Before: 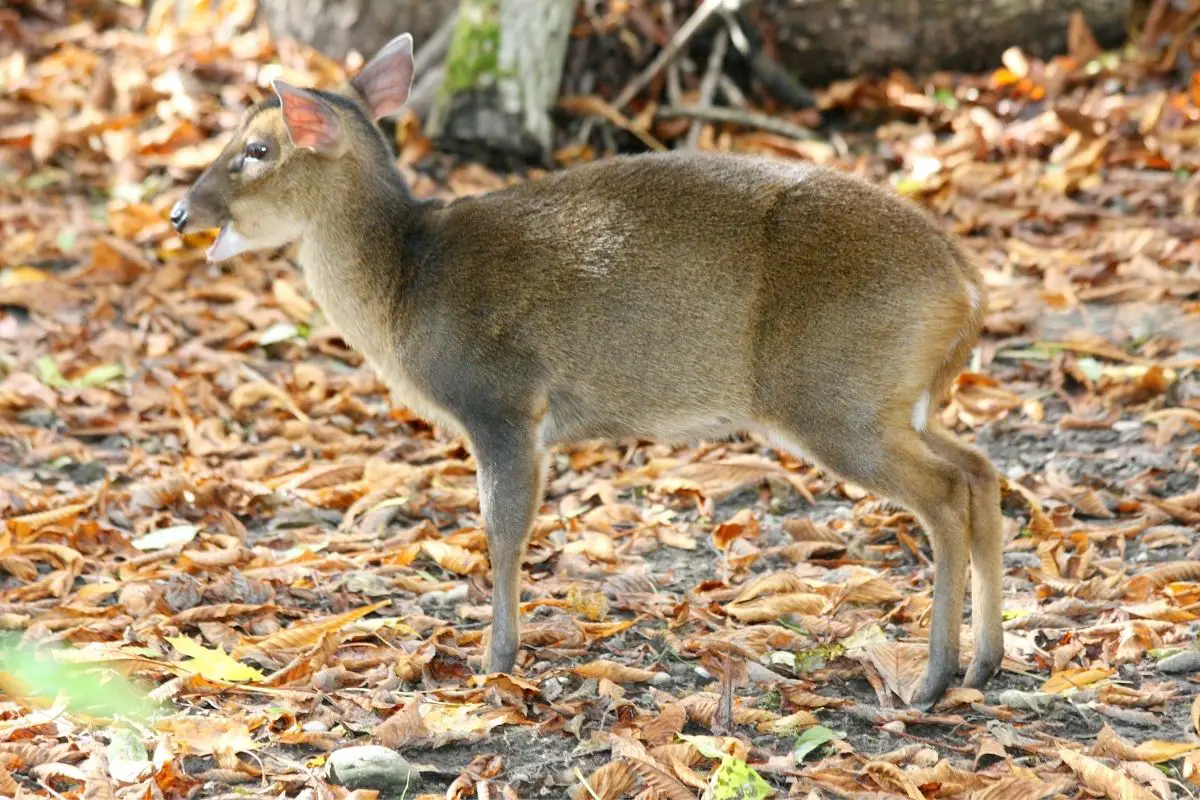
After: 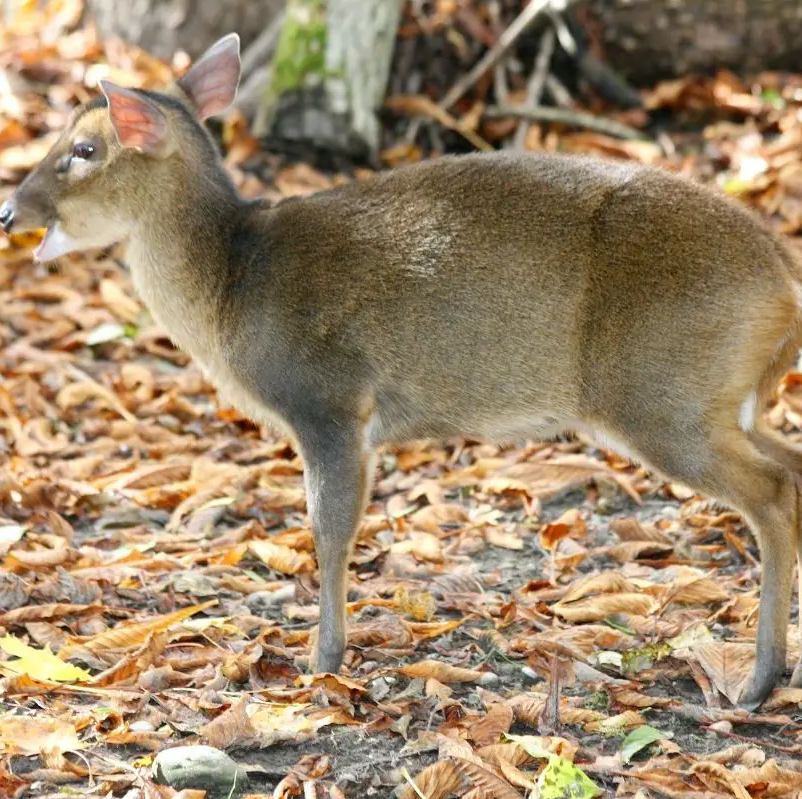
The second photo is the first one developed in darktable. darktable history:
crop and rotate: left 14.426%, right 18.677%
